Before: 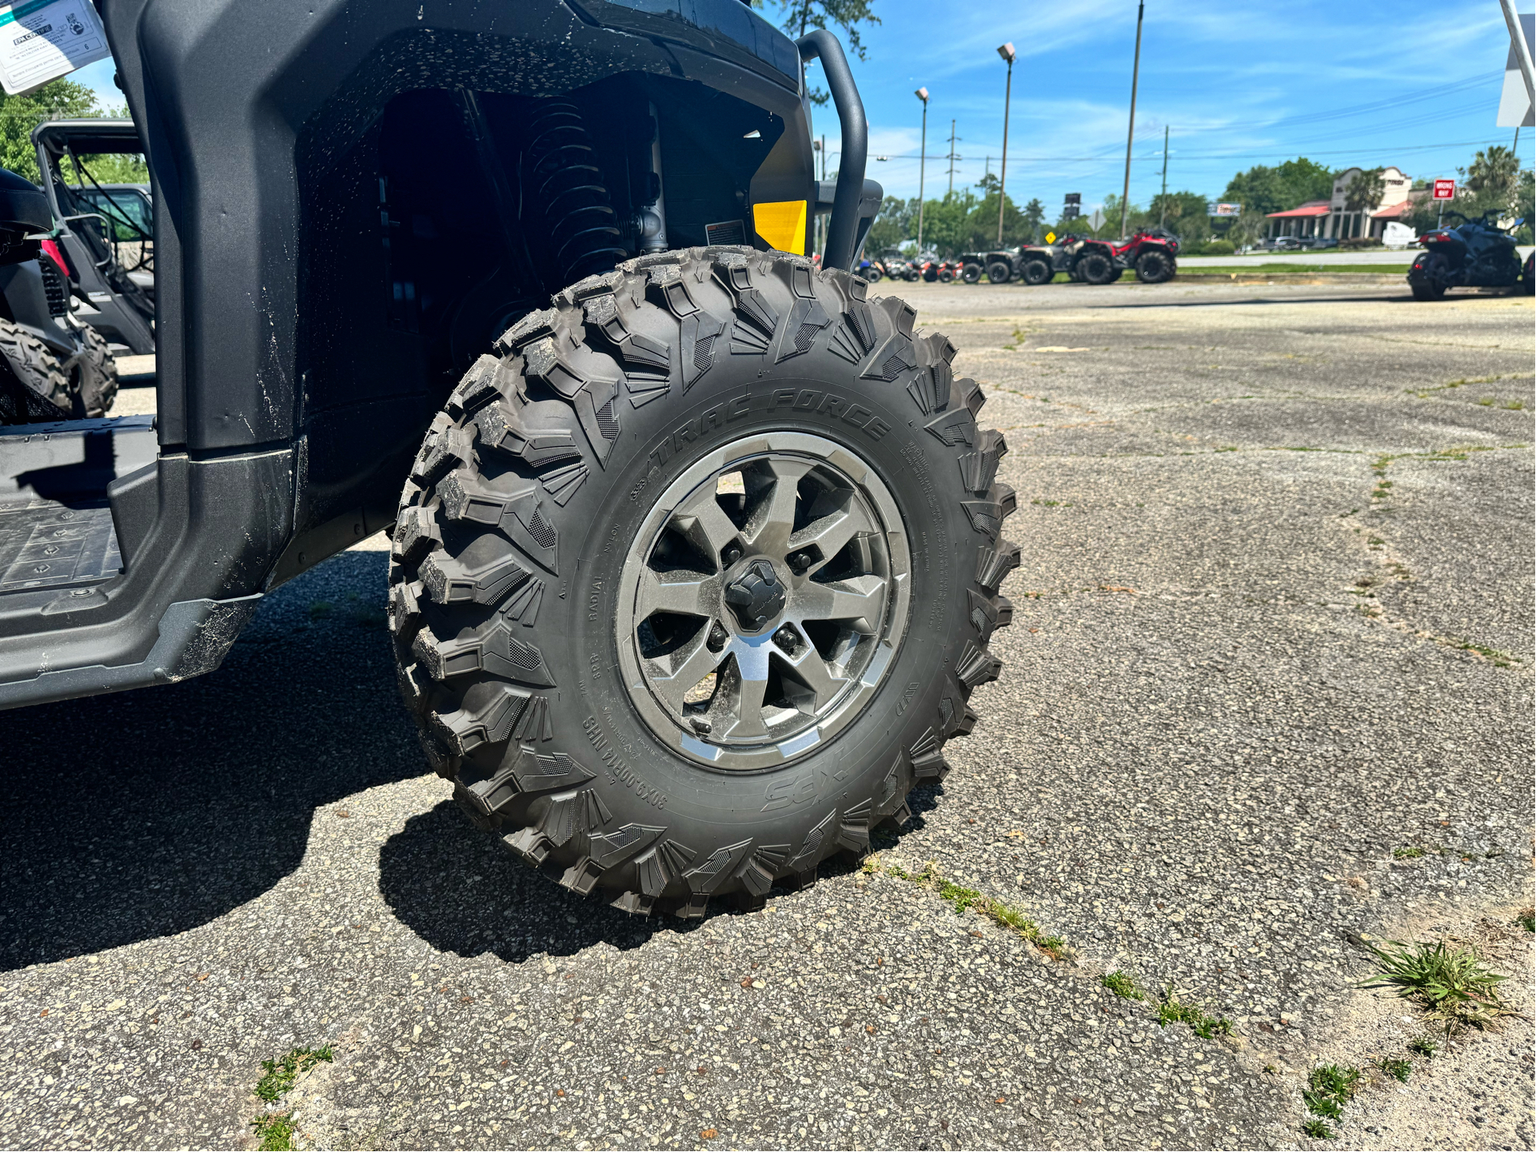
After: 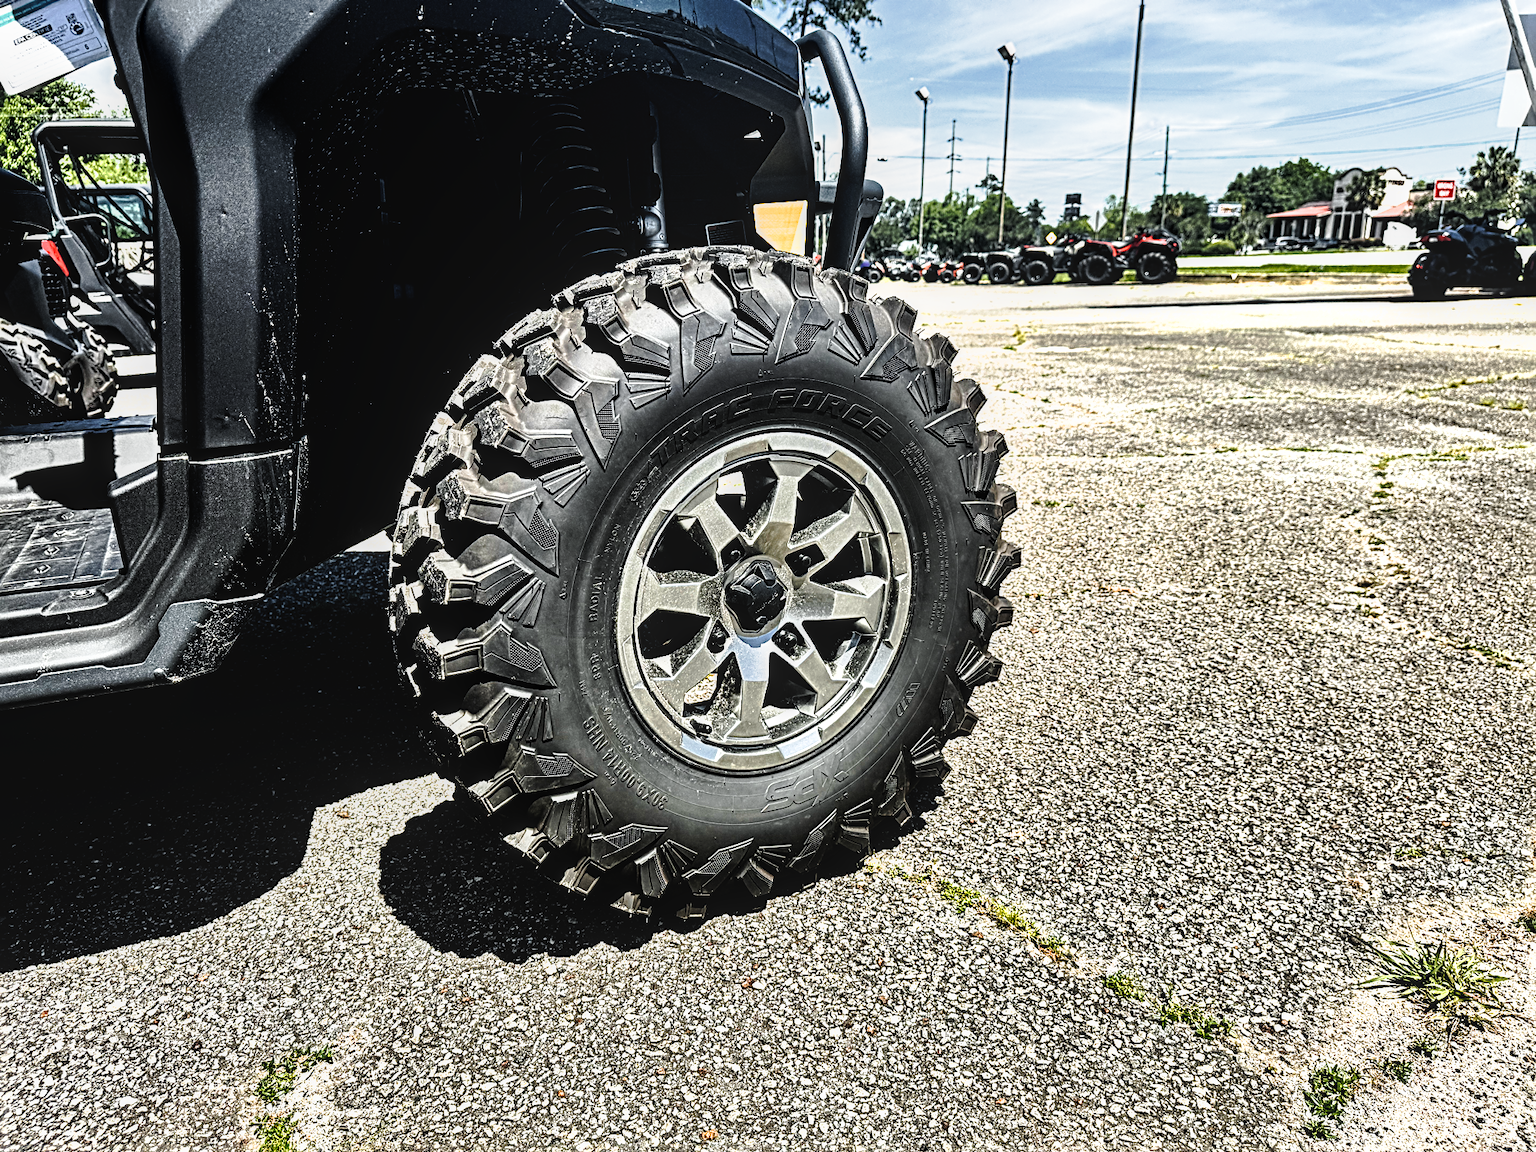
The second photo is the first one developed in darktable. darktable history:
sharpen: radius 3.955
filmic rgb: black relative exposure -8.21 EV, white relative exposure 2.22 EV, hardness 7.06, latitude 85.09%, contrast 1.697, highlights saturation mix -3.79%, shadows ↔ highlights balance -2.28%
tone curve: curves: ch0 [(0, 0.021) (0.059, 0.053) (0.212, 0.18) (0.337, 0.304) (0.495, 0.505) (0.725, 0.731) (0.89, 0.919) (1, 1)]; ch1 [(0, 0) (0.094, 0.081) (0.285, 0.299) (0.413, 0.43) (0.479, 0.475) (0.54, 0.55) (0.615, 0.65) (0.683, 0.688) (1, 1)]; ch2 [(0, 0) (0.257, 0.217) (0.434, 0.434) (0.498, 0.507) (0.599, 0.578) (1, 1)], preserve colors none
local contrast: detail 130%
color zones: curves: ch0 [(0, 0.511) (0.143, 0.531) (0.286, 0.56) (0.429, 0.5) (0.571, 0.5) (0.714, 0.5) (0.857, 0.5) (1, 0.5)]; ch1 [(0, 0.525) (0.143, 0.705) (0.286, 0.715) (0.429, 0.35) (0.571, 0.35) (0.714, 0.35) (0.857, 0.4) (1, 0.4)]; ch2 [(0, 0.572) (0.143, 0.512) (0.286, 0.473) (0.429, 0.45) (0.571, 0.5) (0.714, 0.5) (0.857, 0.518) (1, 0.518)]
